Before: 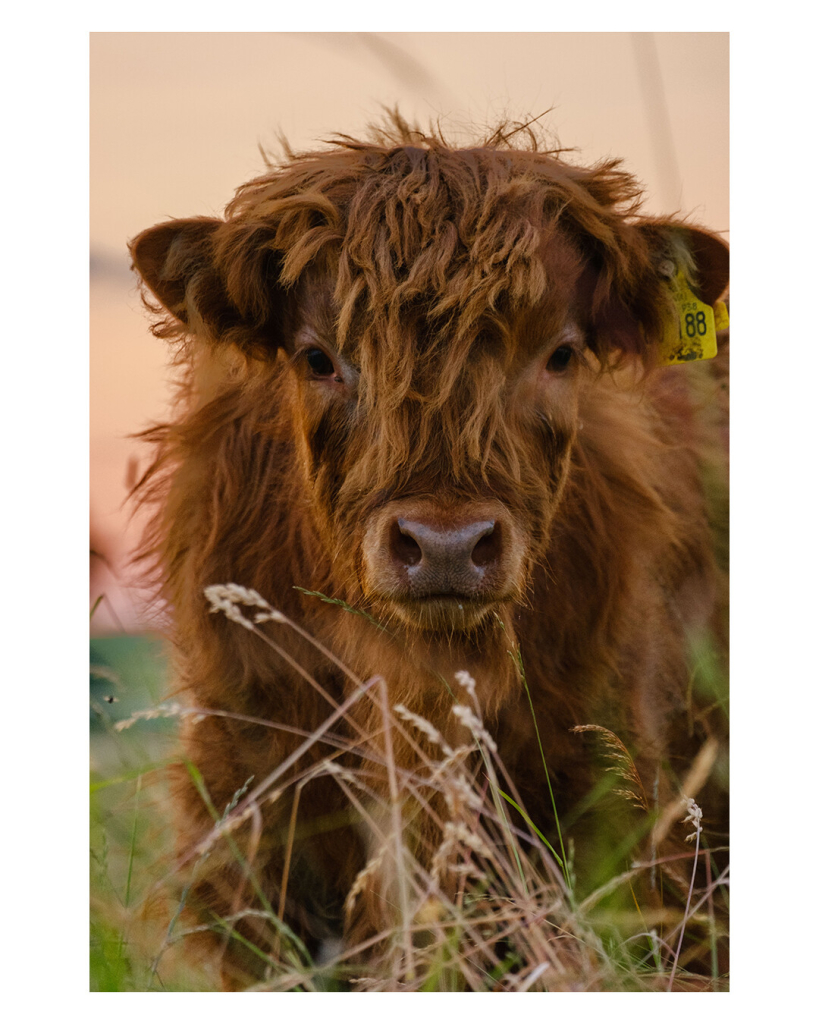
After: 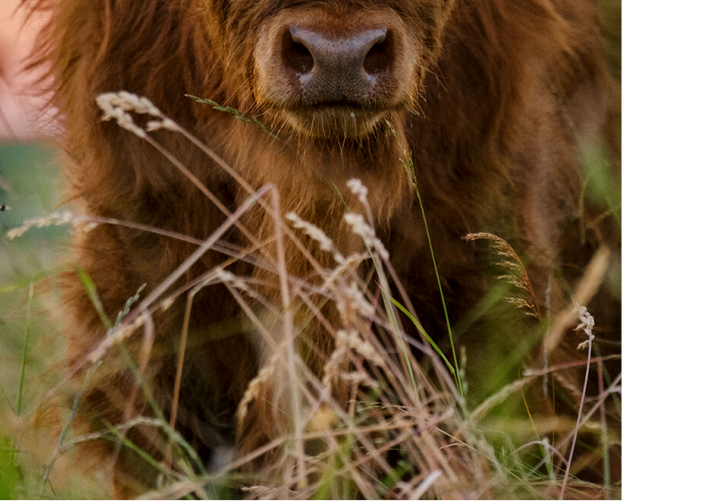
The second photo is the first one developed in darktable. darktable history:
crop and rotate: left 13.306%, top 48.129%, bottom 2.928%
local contrast: mode bilateral grid, contrast 20, coarseness 50, detail 132%, midtone range 0.2
